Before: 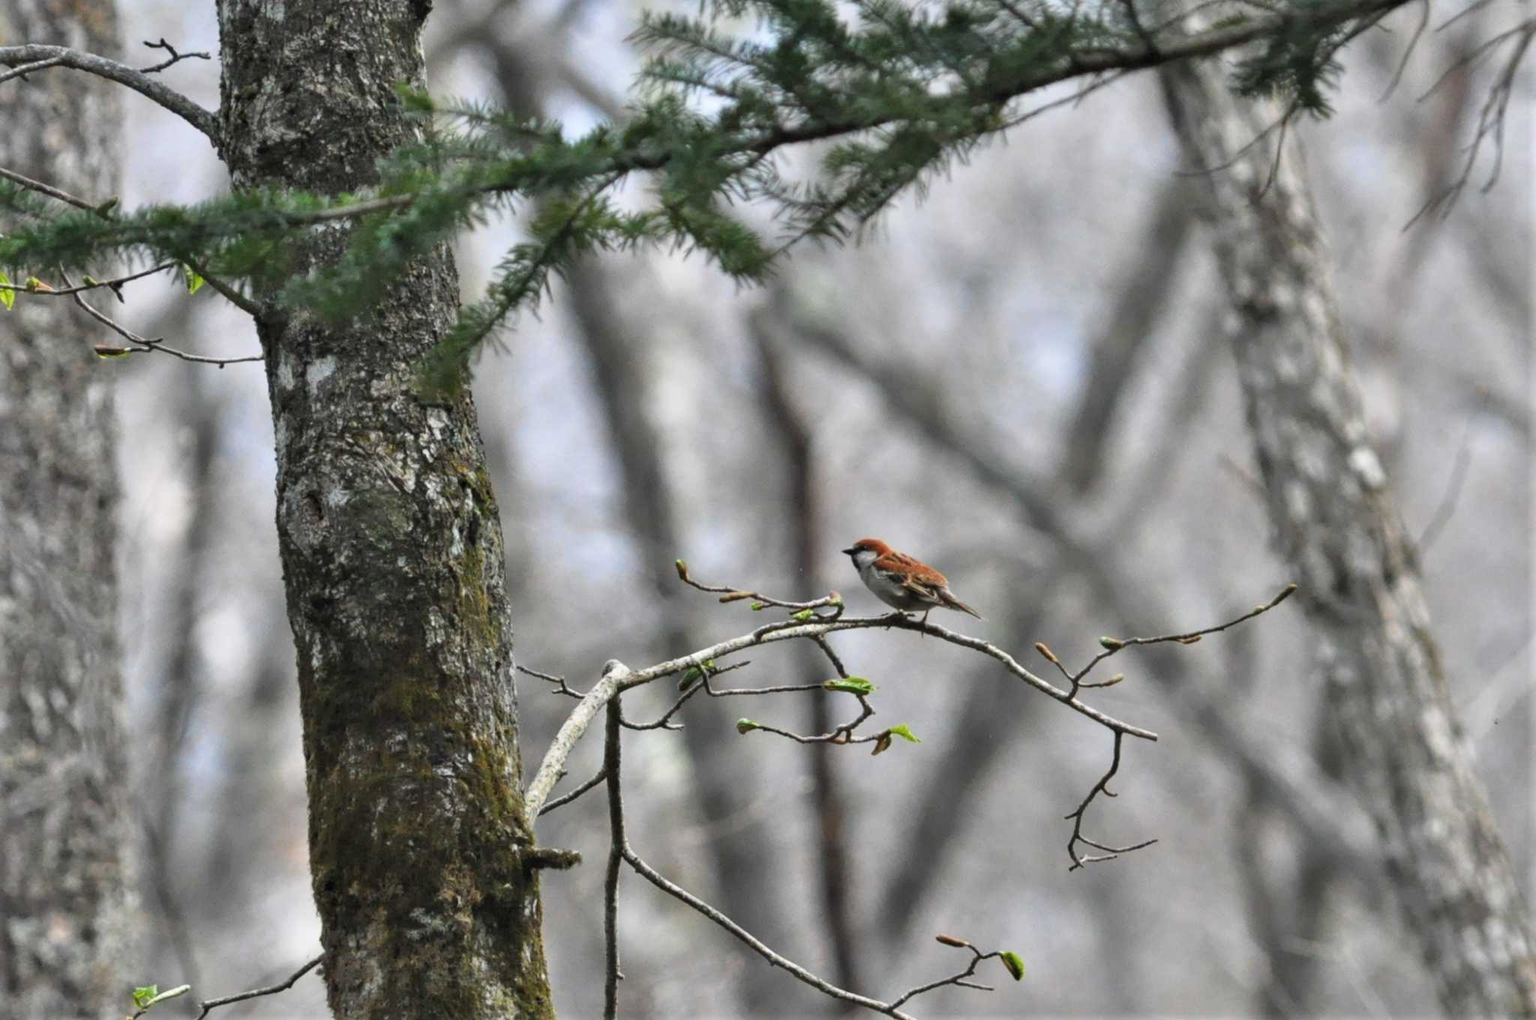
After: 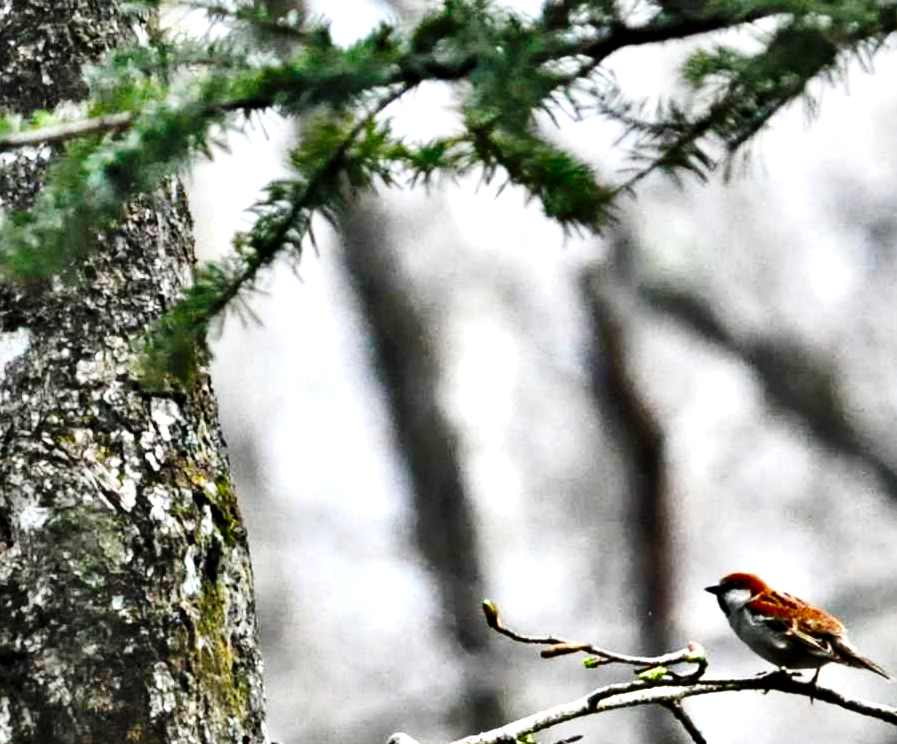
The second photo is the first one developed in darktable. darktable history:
crop: left 20.448%, top 10.787%, right 35.748%, bottom 34.484%
shadows and highlights: shadows 30.68, highlights -63.23, soften with gaussian
exposure: exposure 0.641 EV, compensate highlight preservation false
base curve: curves: ch0 [(0, 0) (0.036, 0.025) (0.121, 0.166) (0.206, 0.329) (0.605, 0.79) (1, 1)], preserve colors none
contrast equalizer: octaves 7, y [[0.6 ×6], [0.55 ×6], [0 ×6], [0 ×6], [0 ×6]]
